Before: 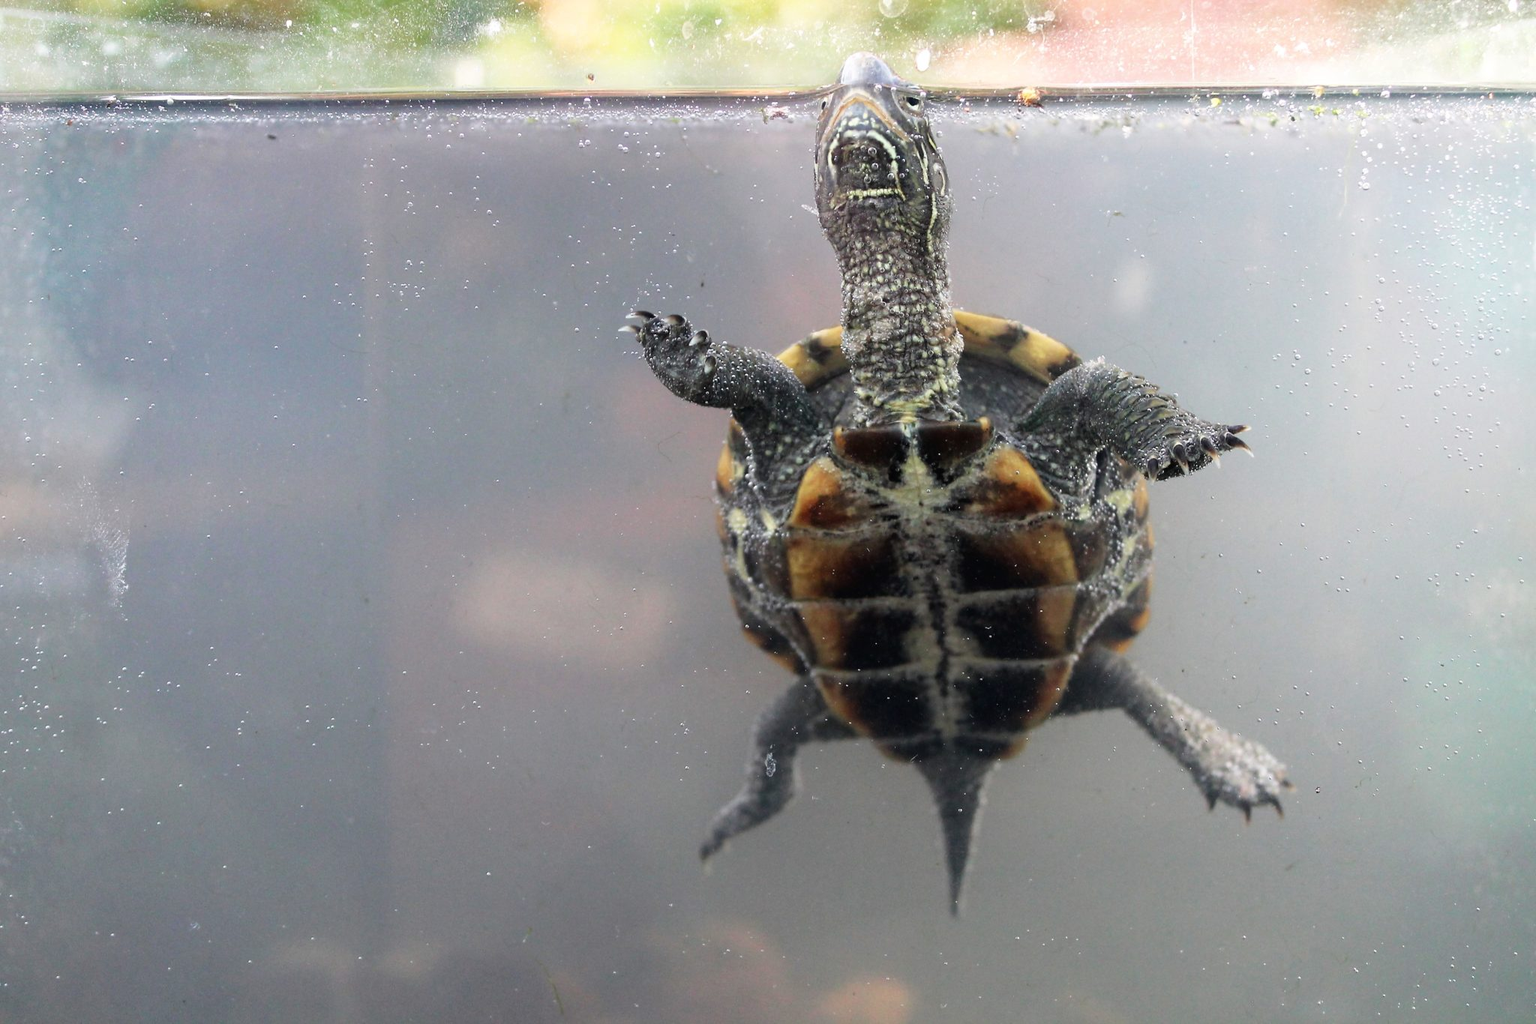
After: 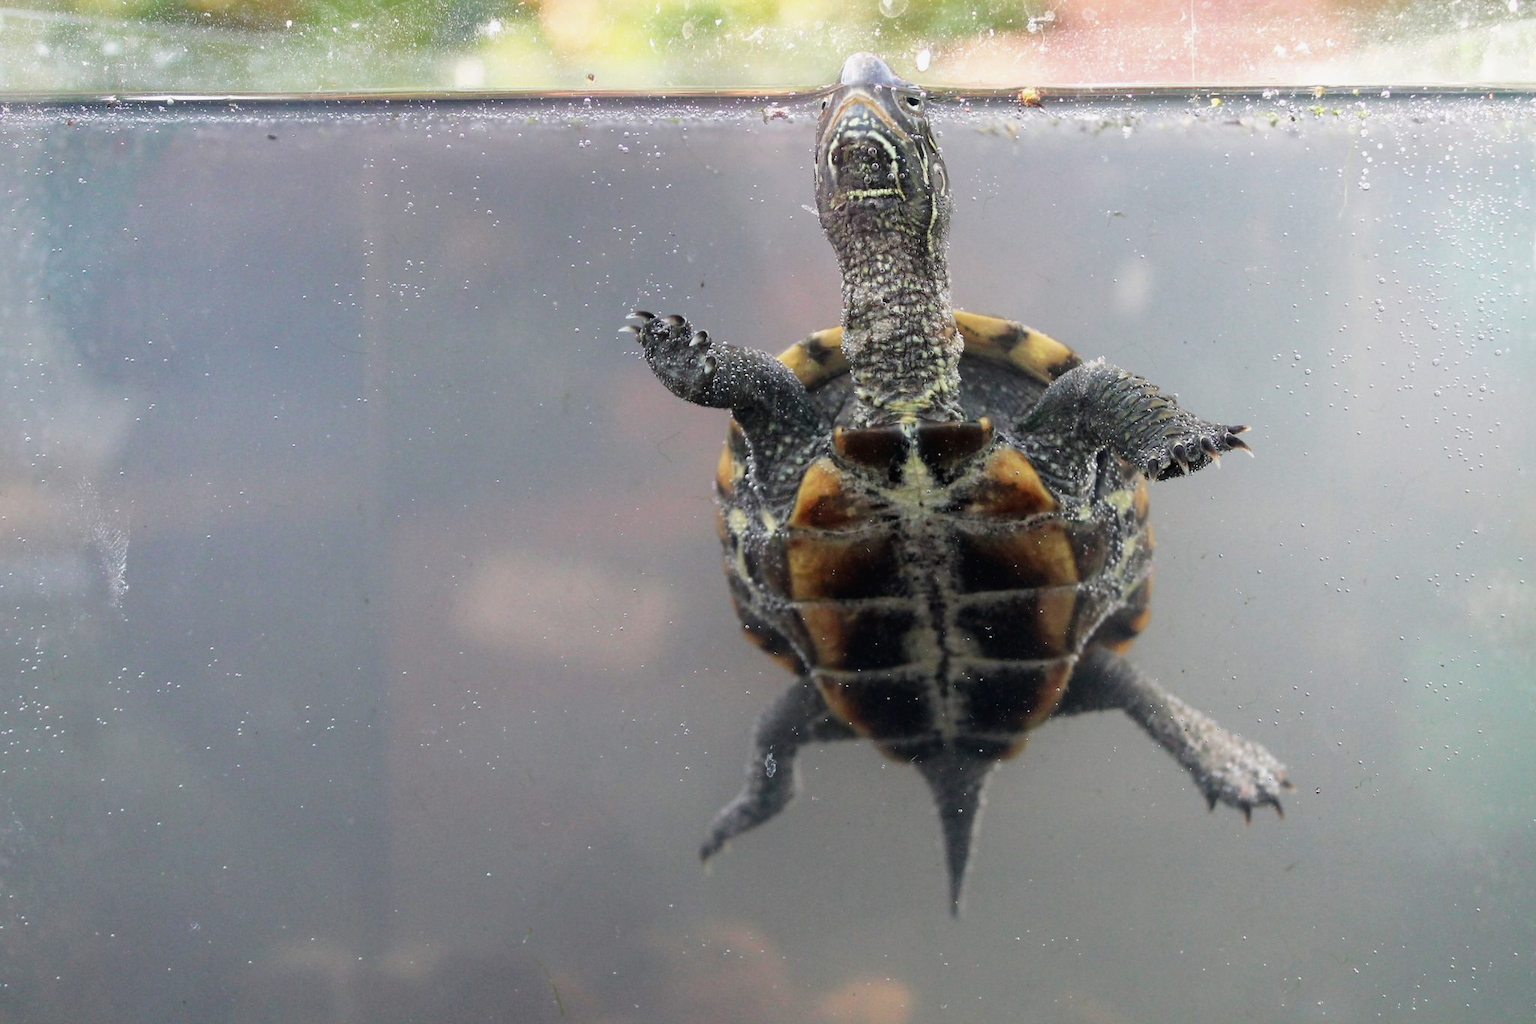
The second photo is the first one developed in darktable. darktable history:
shadows and highlights: shadows -20.47, white point adjustment -1.99, highlights -34.76
